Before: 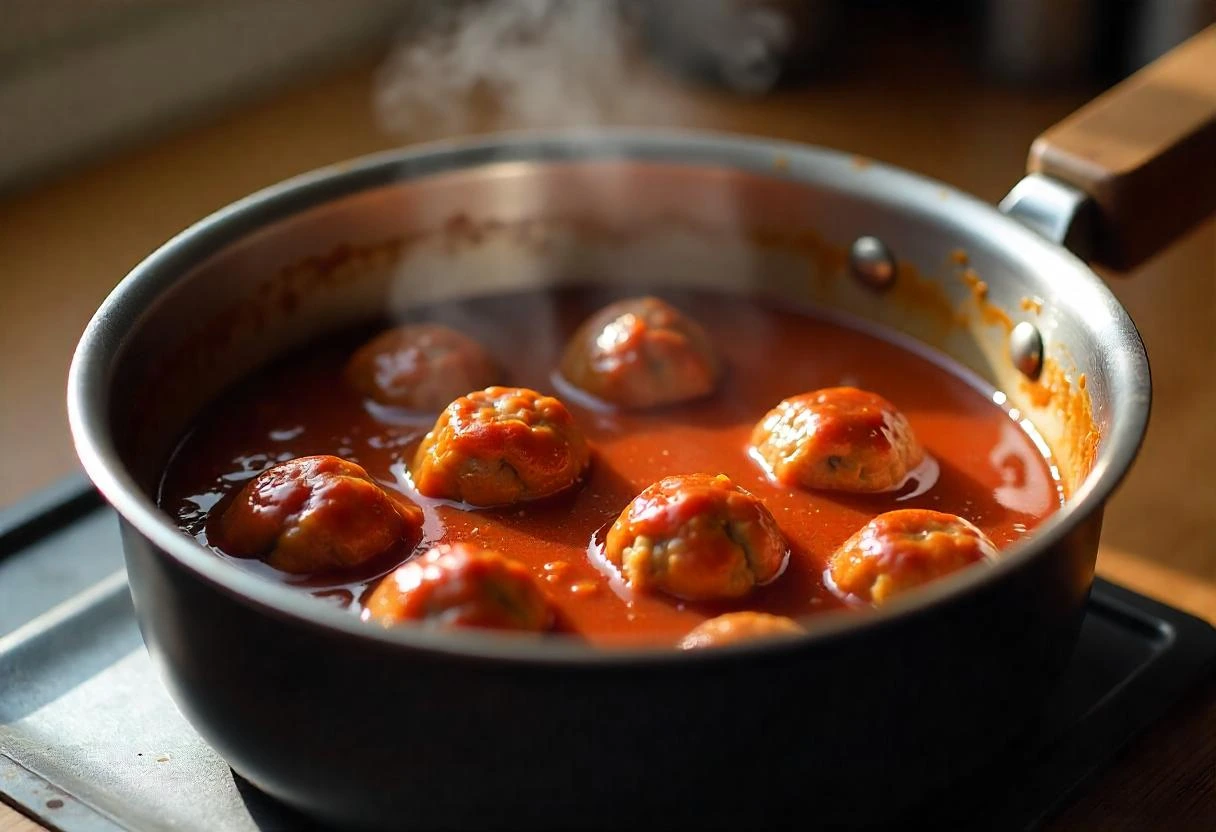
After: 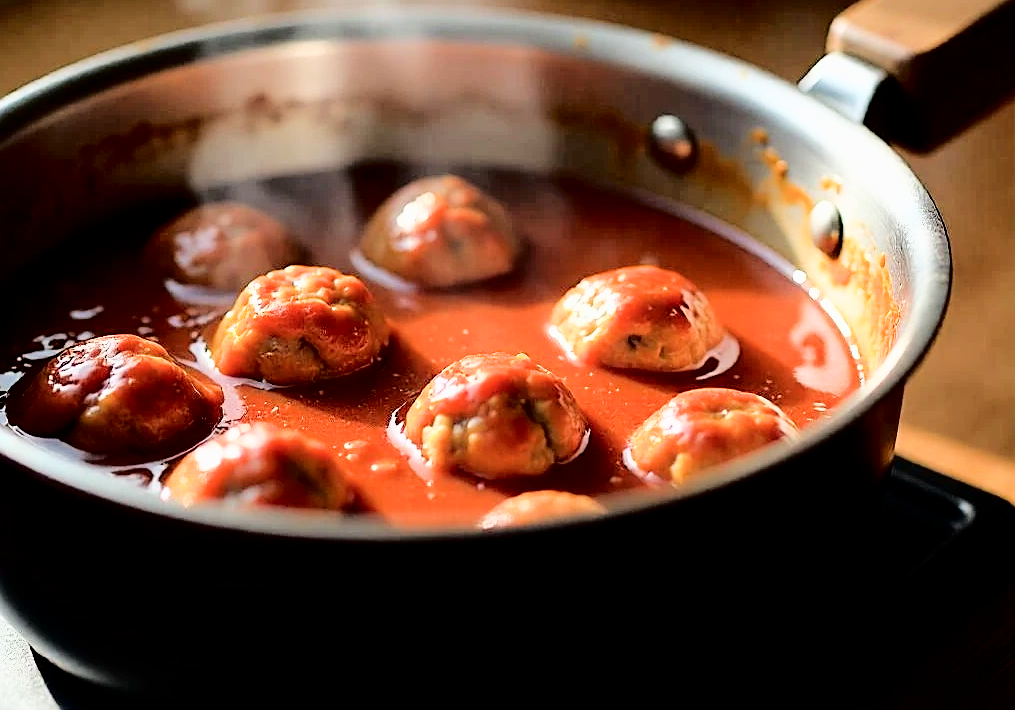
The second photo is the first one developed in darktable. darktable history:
sharpen: on, module defaults
tone curve: curves: ch0 [(0, 0) (0.003, 0) (0.011, 0.001) (0.025, 0.001) (0.044, 0.002) (0.069, 0.007) (0.1, 0.015) (0.136, 0.027) (0.177, 0.066) (0.224, 0.122) (0.277, 0.219) (0.335, 0.327) (0.399, 0.432) (0.468, 0.527) (0.543, 0.615) (0.623, 0.695) (0.709, 0.777) (0.801, 0.874) (0.898, 0.973) (1, 1)], color space Lab, independent channels, preserve colors none
exposure: black level correction 0, exposure 0.851 EV, compensate exposure bias true, compensate highlight preservation false
crop: left 16.529%, top 14.637%
filmic rgb: middle gray luminance 28.77%, black relative exposure -10.24 EV, white relative exposure 5.5 EV, threshold 5.97 EV, target black luminance 0%, hardness 3.91, latitude 2.61%, contrast 1.13, highlights saturation mix 4.17%, shadows ↔ highlights balance 14.47%, enable highlight reconstruction true
